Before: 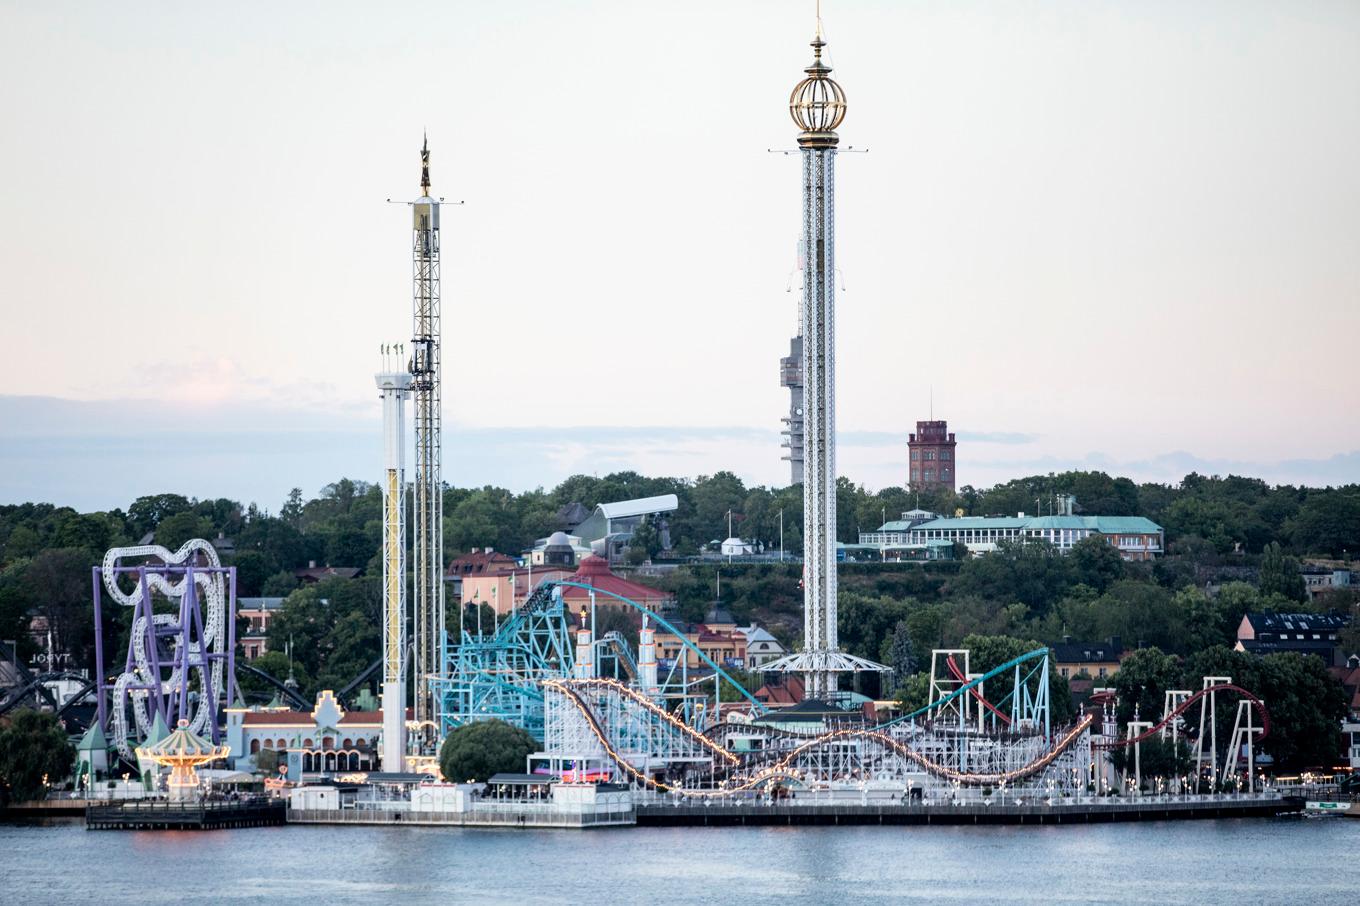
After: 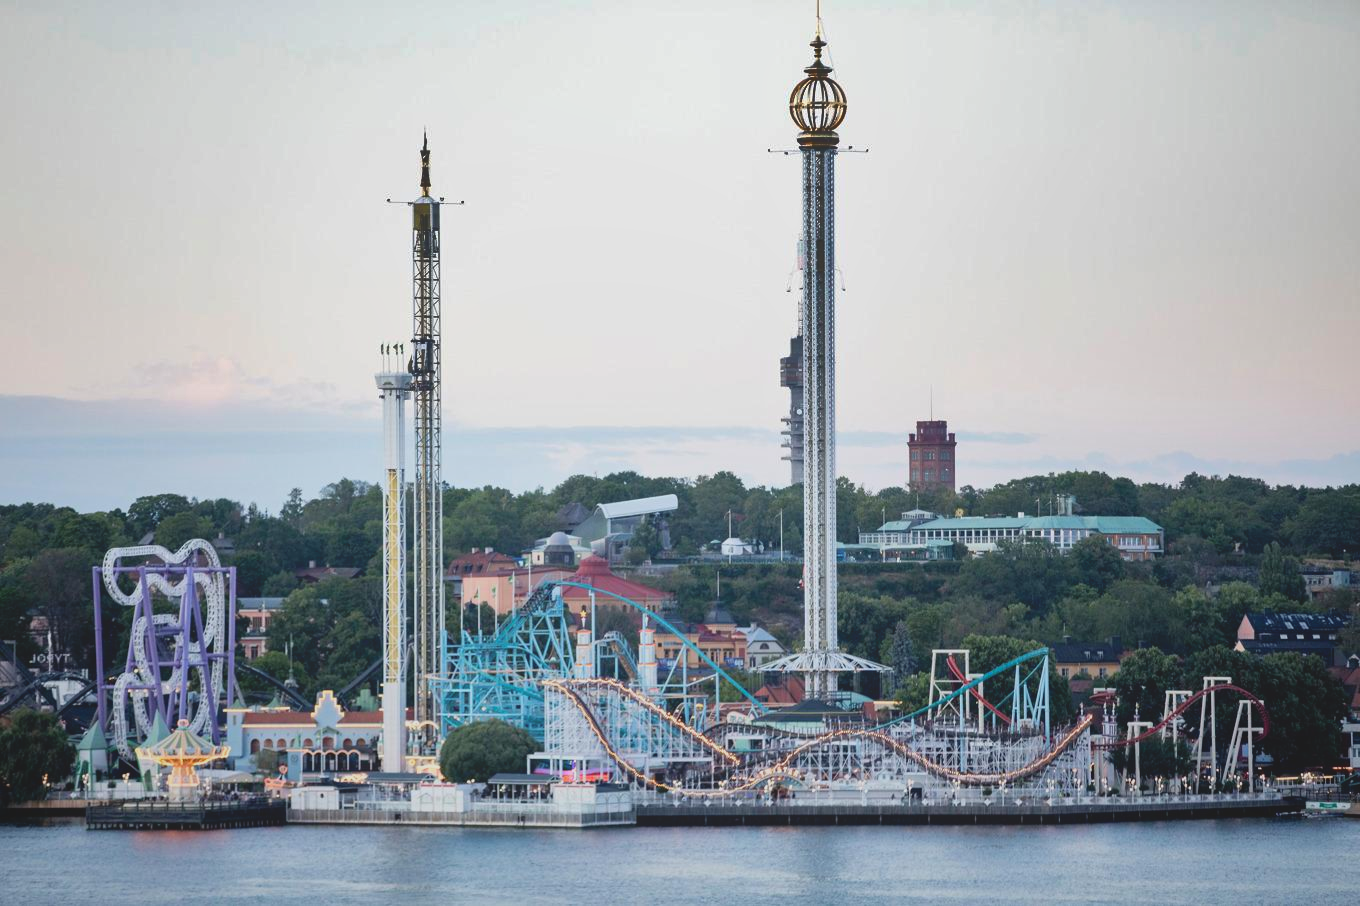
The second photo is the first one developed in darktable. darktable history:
shadows and highlights: shadows 30.73, highlights -63.07, soften with gaussian
local contrast: detail 69%
